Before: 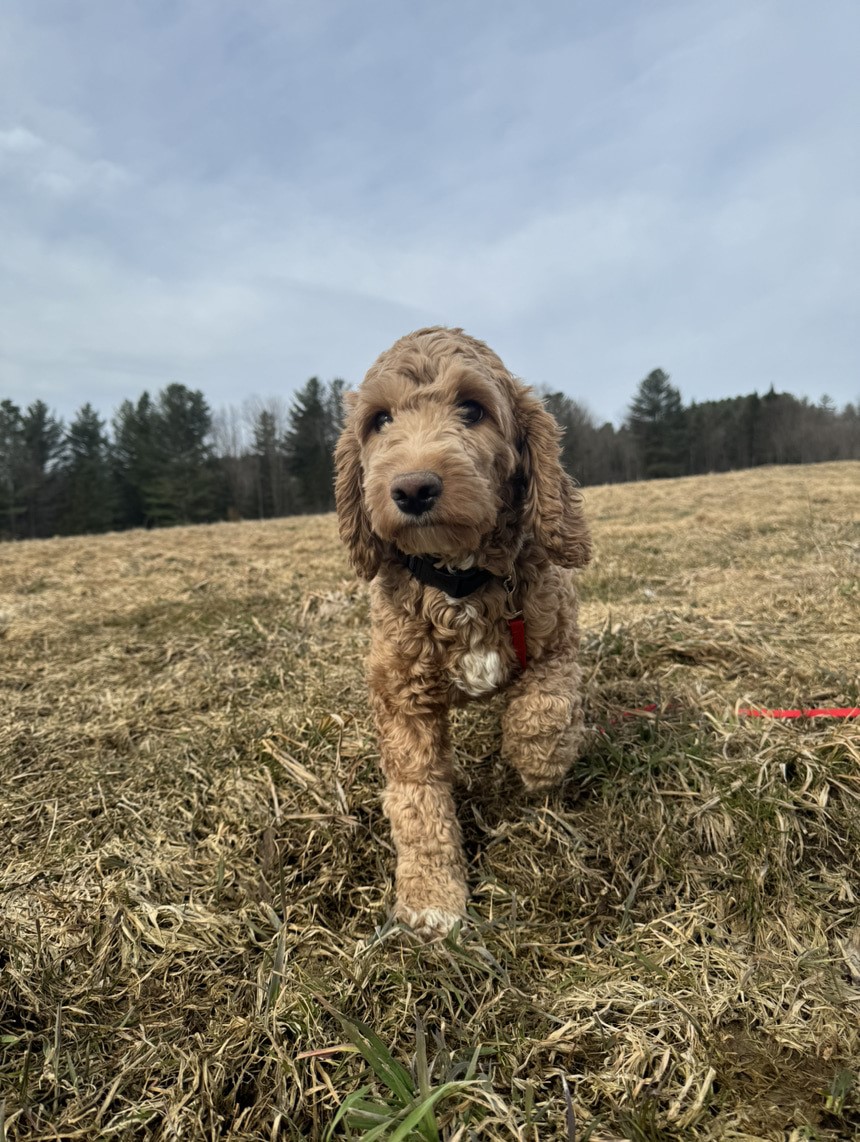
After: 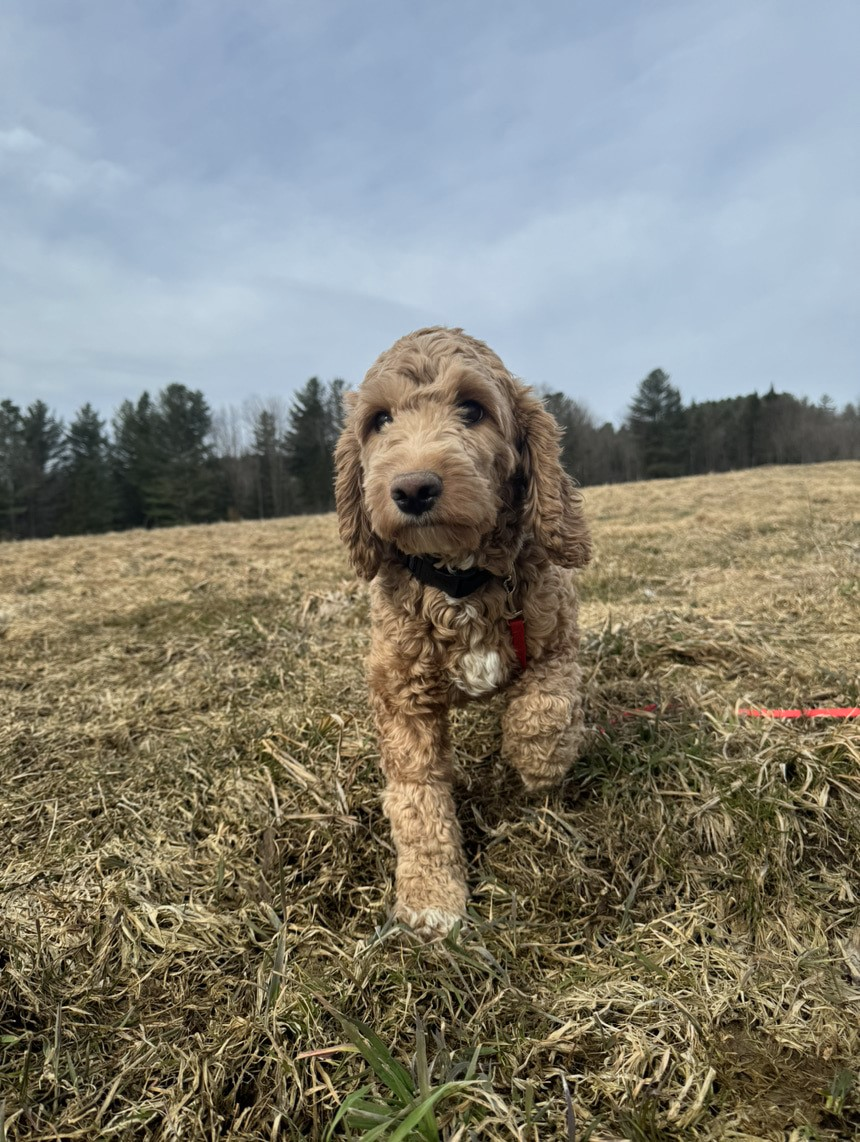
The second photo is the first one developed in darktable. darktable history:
color zones: curves: ch0 [(0, 0.465) (0.092, 0.596) (0.289, 0.464) (0.429, 0.453) (0.571, 0.464) (0.714, 0.455) (0.857, 0.462) (1, 0.465)]
white balance: red 0.986, blue 1.01
